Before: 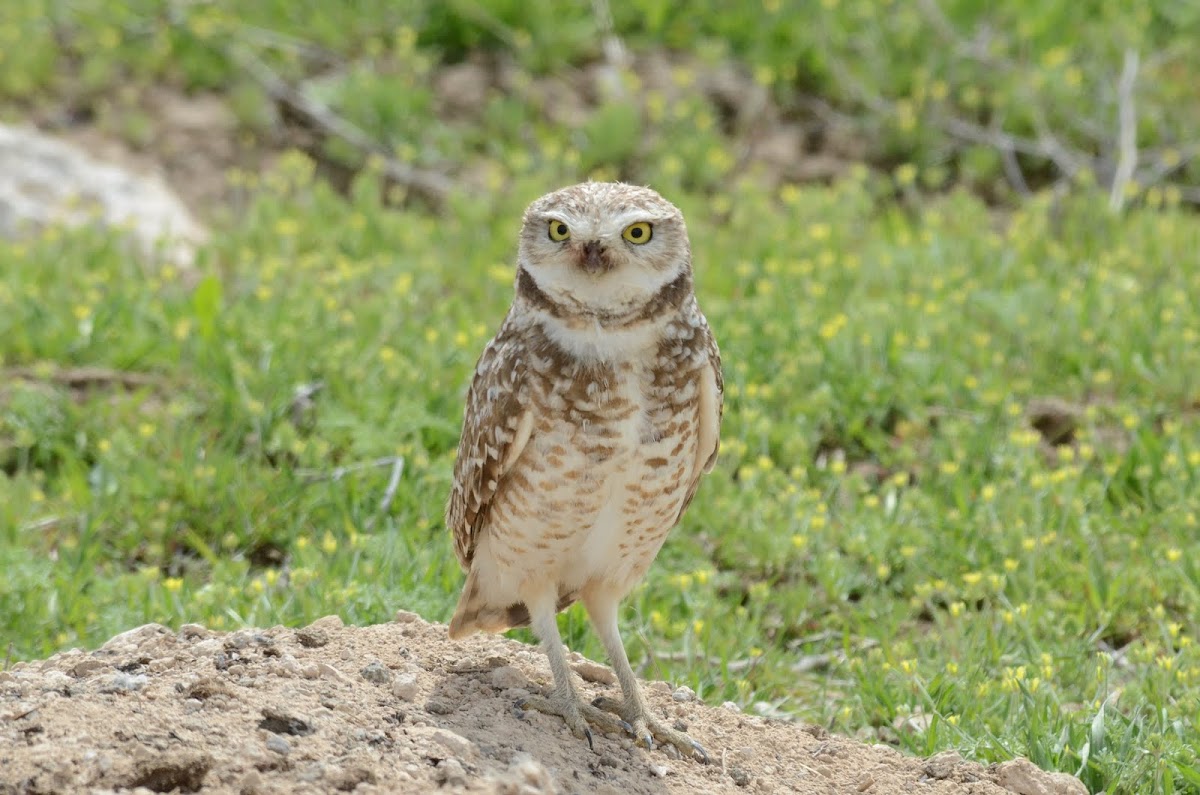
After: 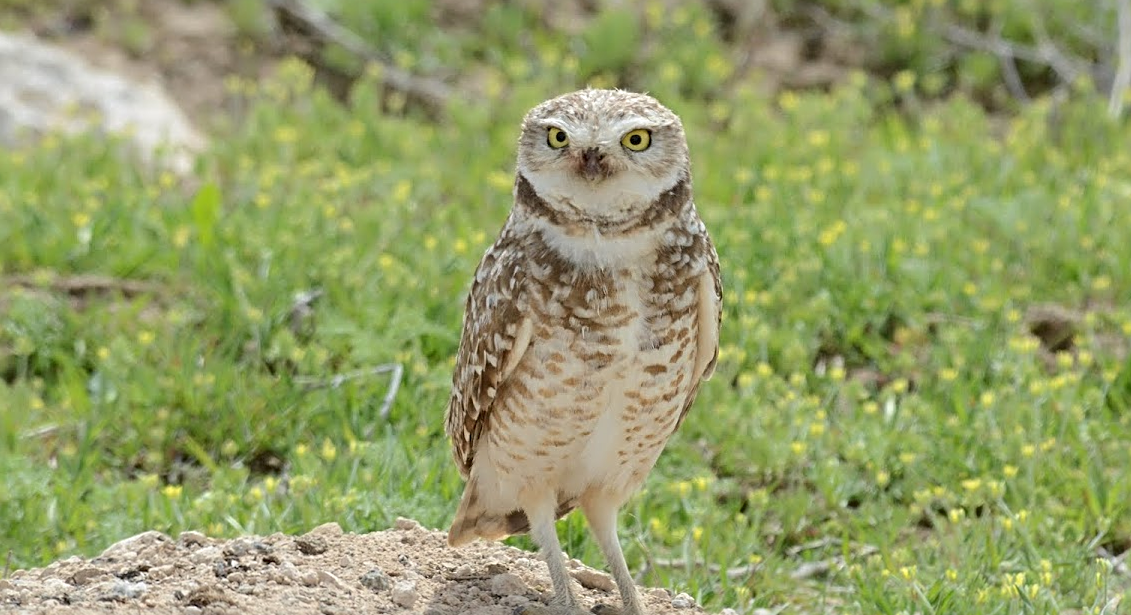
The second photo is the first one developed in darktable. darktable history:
crop and rotate: angle 0.074°, top 11.639%, right 5.565%, bottom 10.835%
sharpen: radius 2.748
